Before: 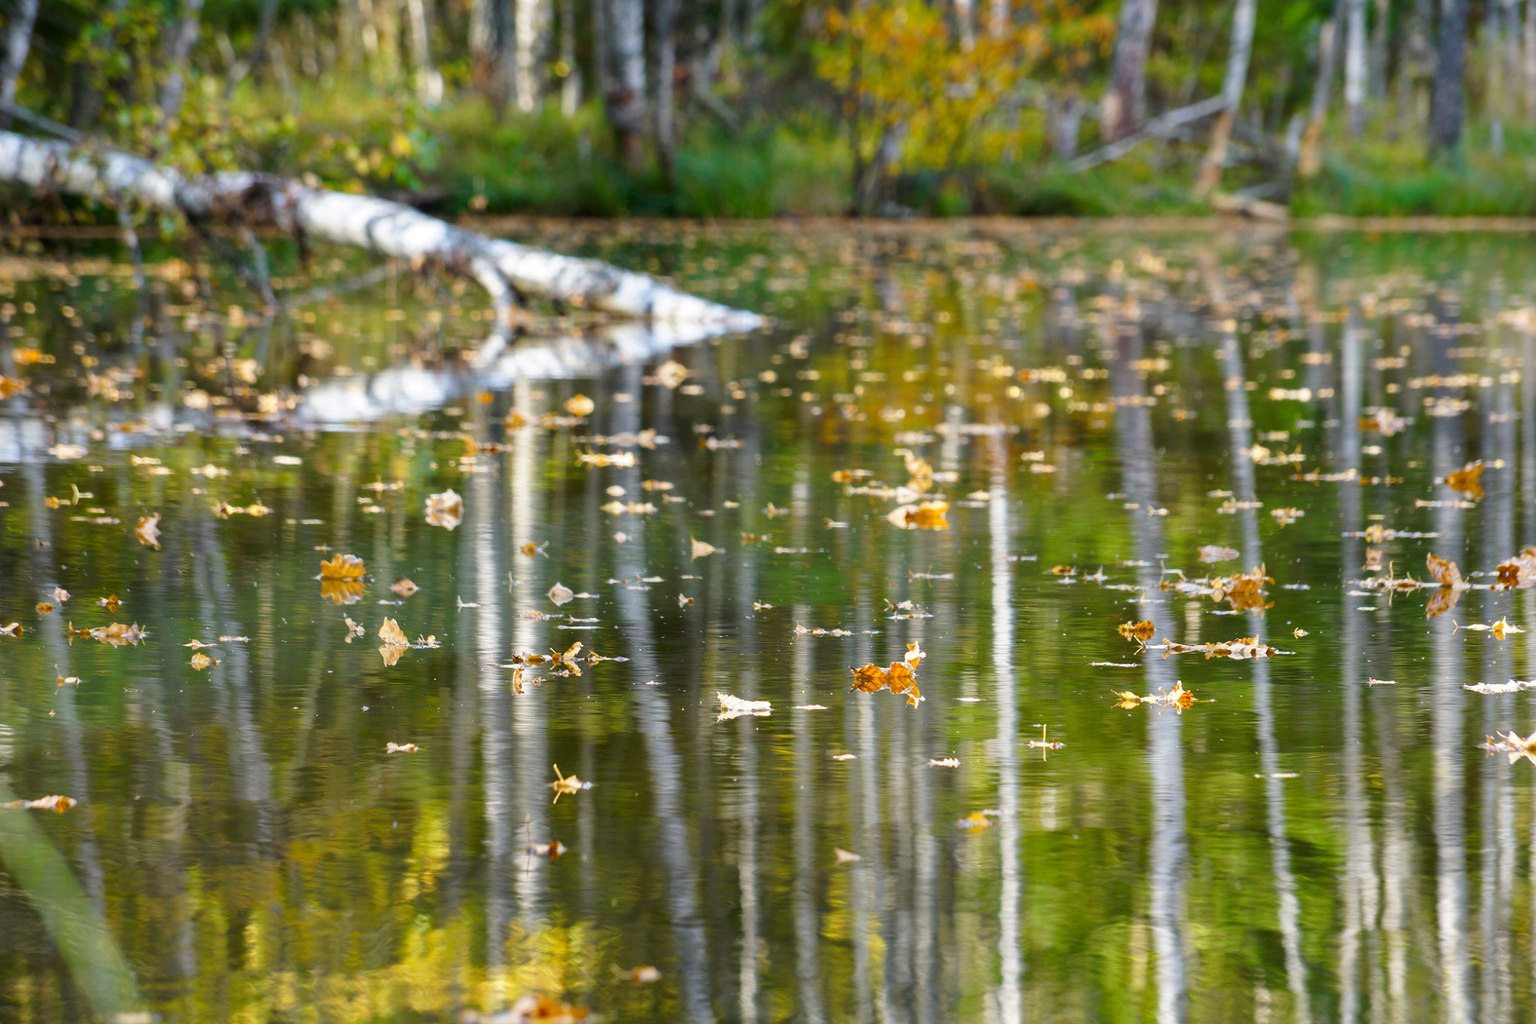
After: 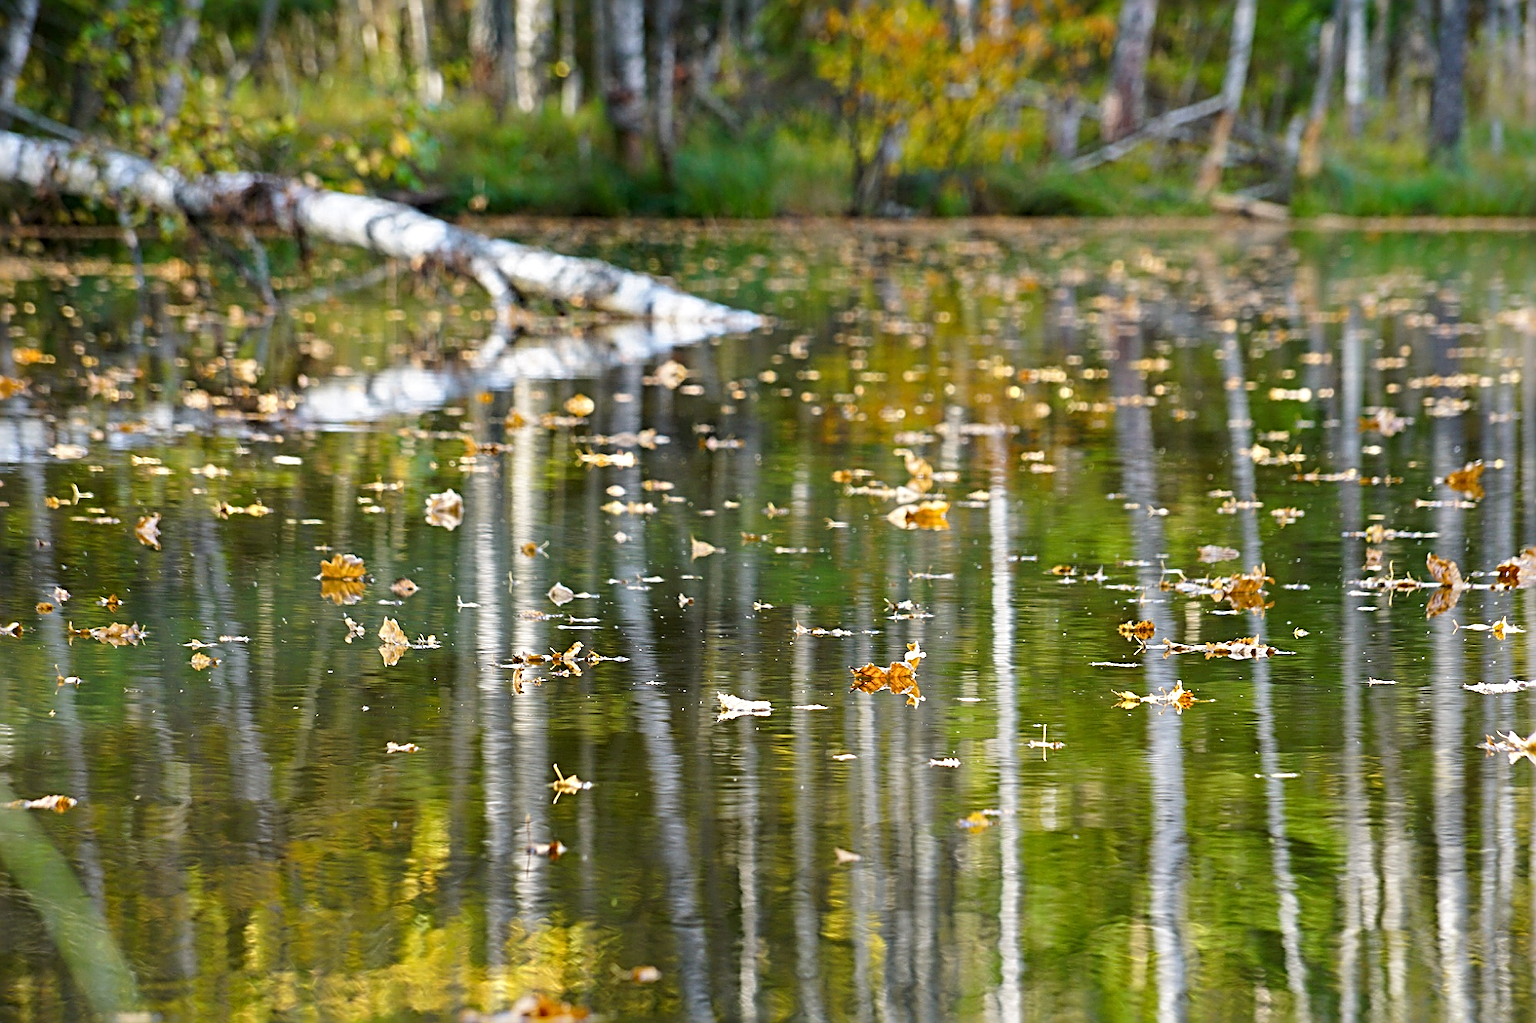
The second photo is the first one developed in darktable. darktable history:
sharpen: radius 3.666, amount 0.935
tone equalizer: edges refinement/feathering 500, mask exposure compensation -1.57 EV, preserve details no
